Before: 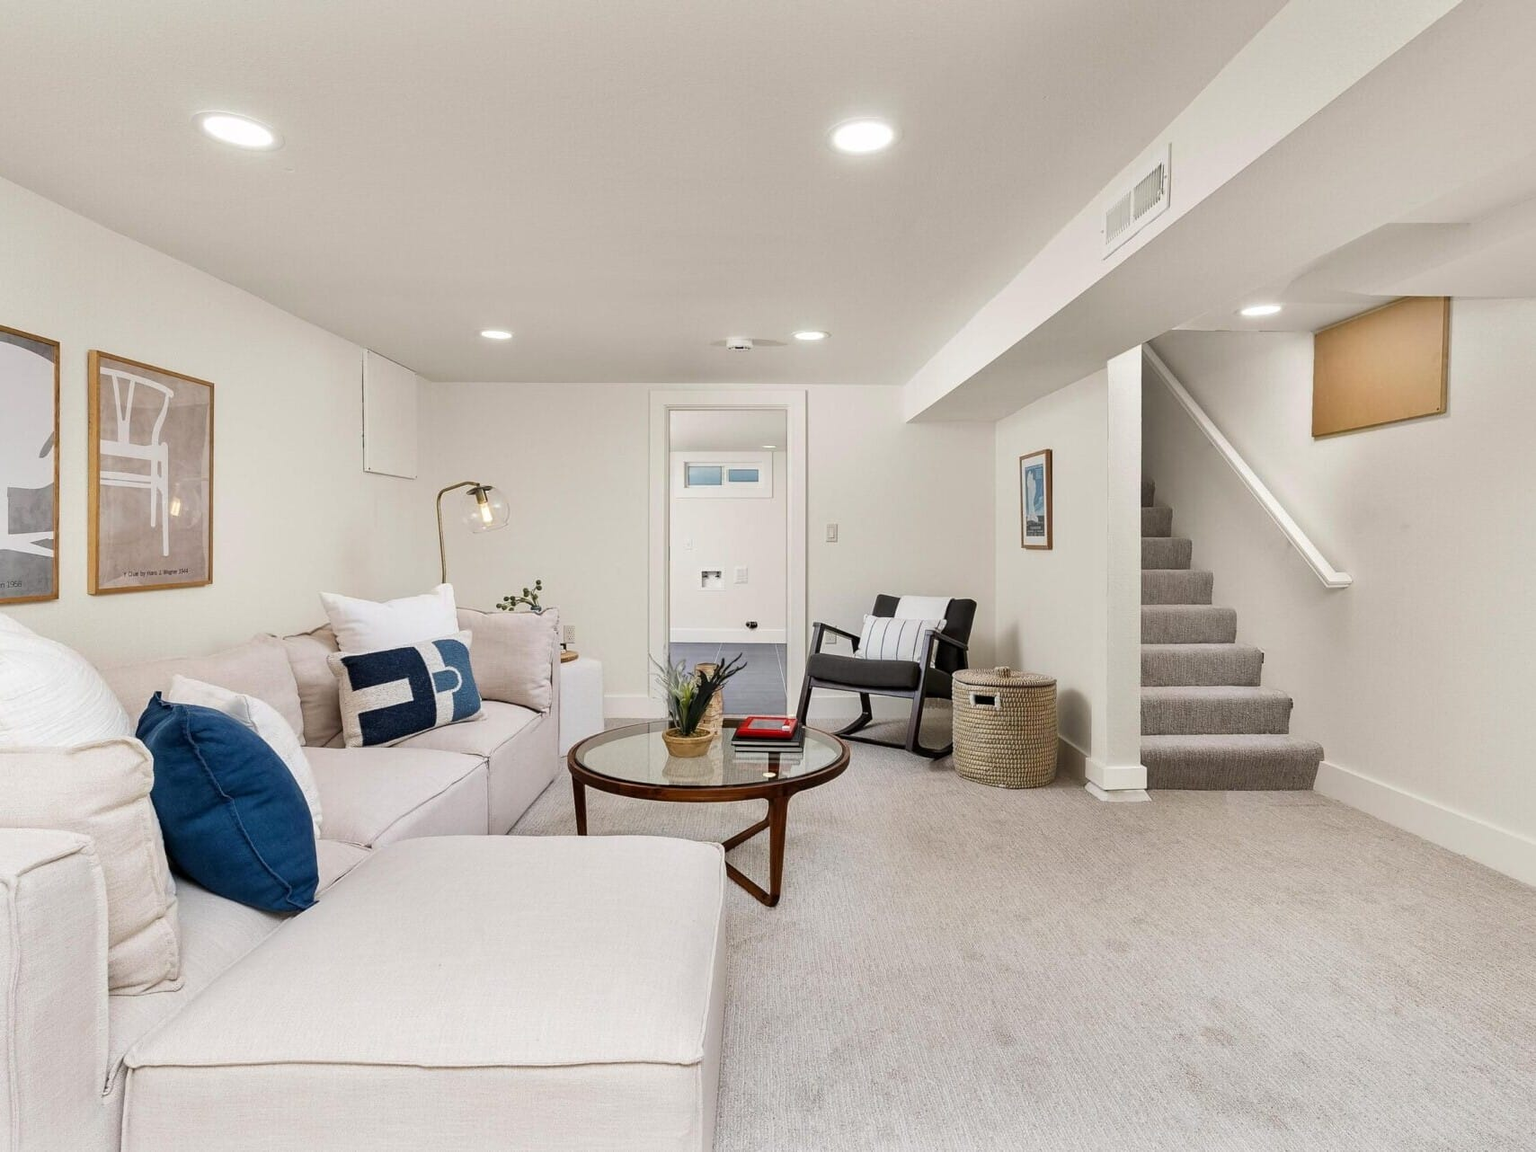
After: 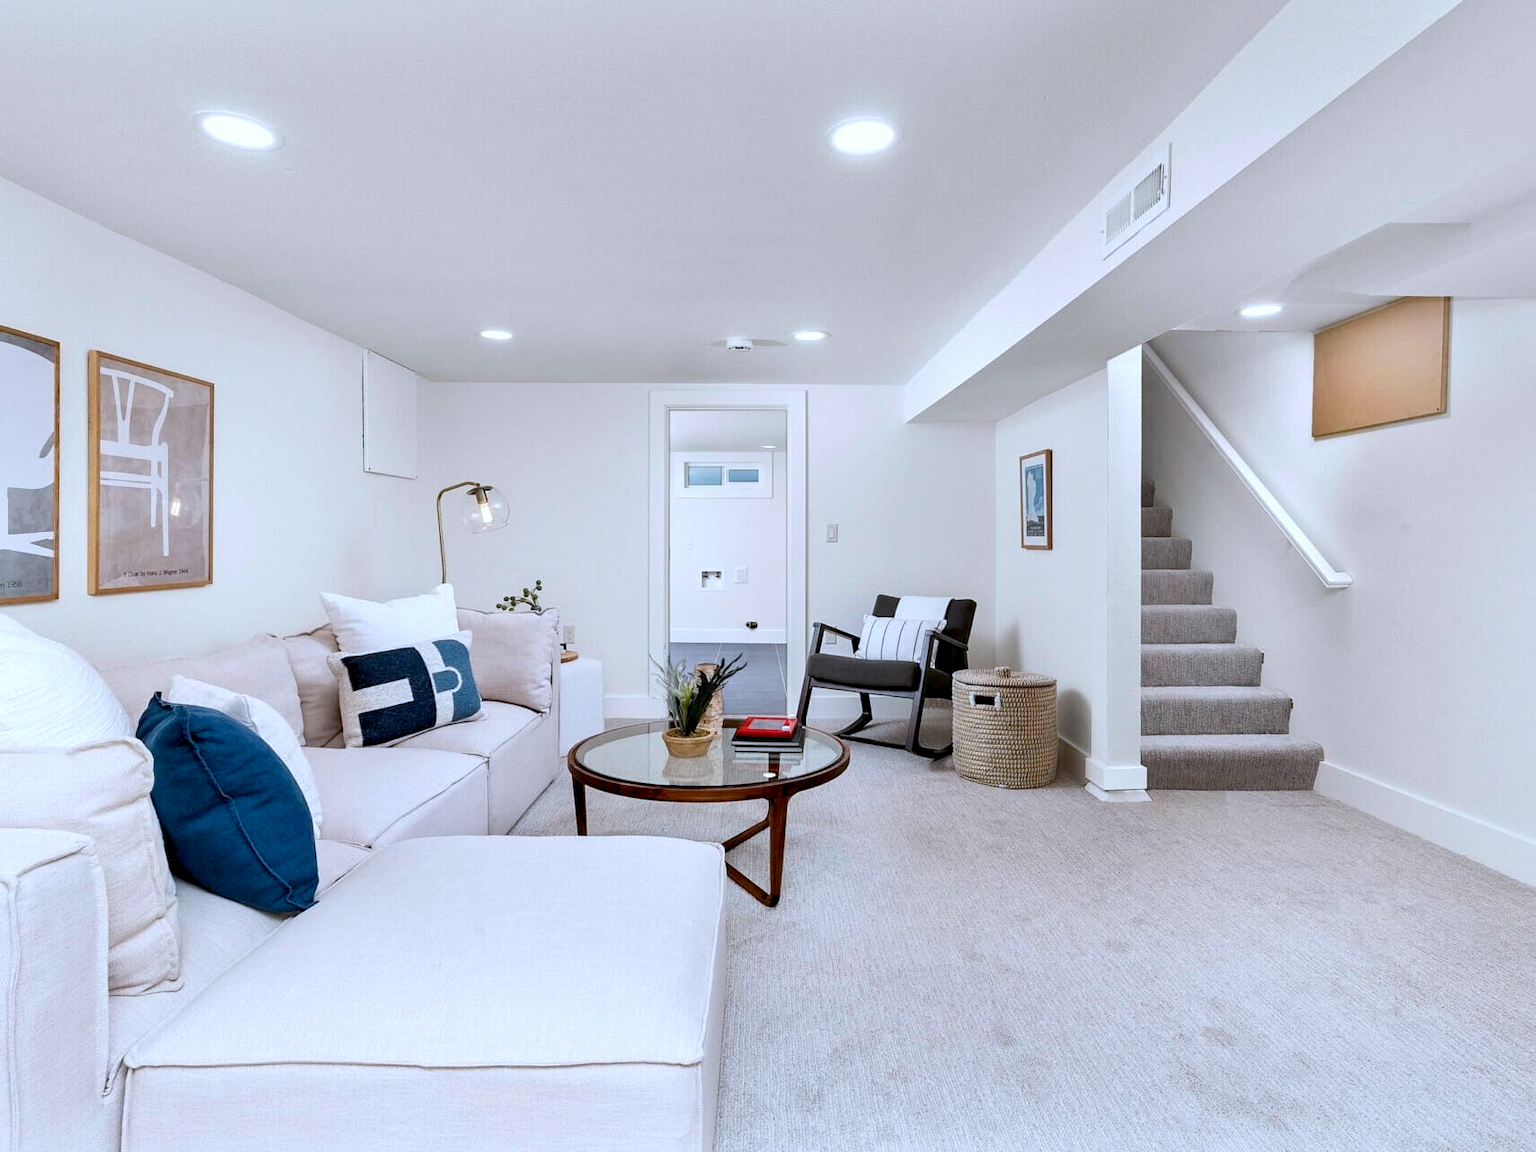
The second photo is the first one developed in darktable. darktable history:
color correction: highlights a* -2.1, highlights b* -18.57
exposure: black level correction 0.007, exposure 0.159 EV, compensate highlight preservation false
